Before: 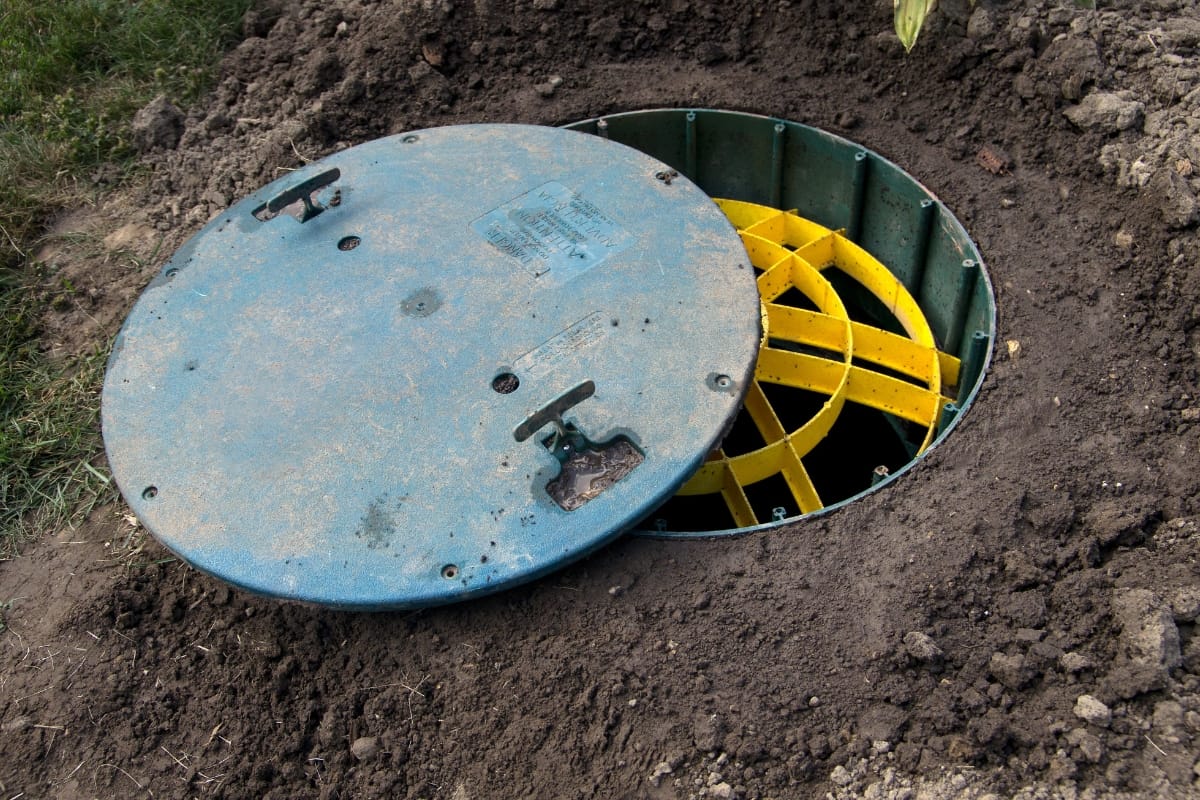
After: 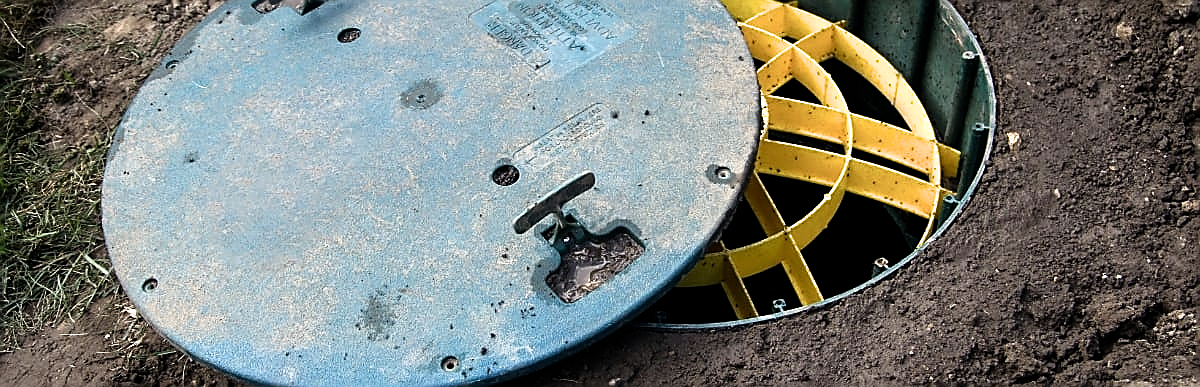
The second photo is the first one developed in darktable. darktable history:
crop and rotate: top 26.056%, bottom 25.543%
sharpen: radius 1.4, amount 1.25, threshold 0.7
filmic rgb: black relative exposure -9.08 EV, white relative exposure 2.3 EV, hardness 7.49
